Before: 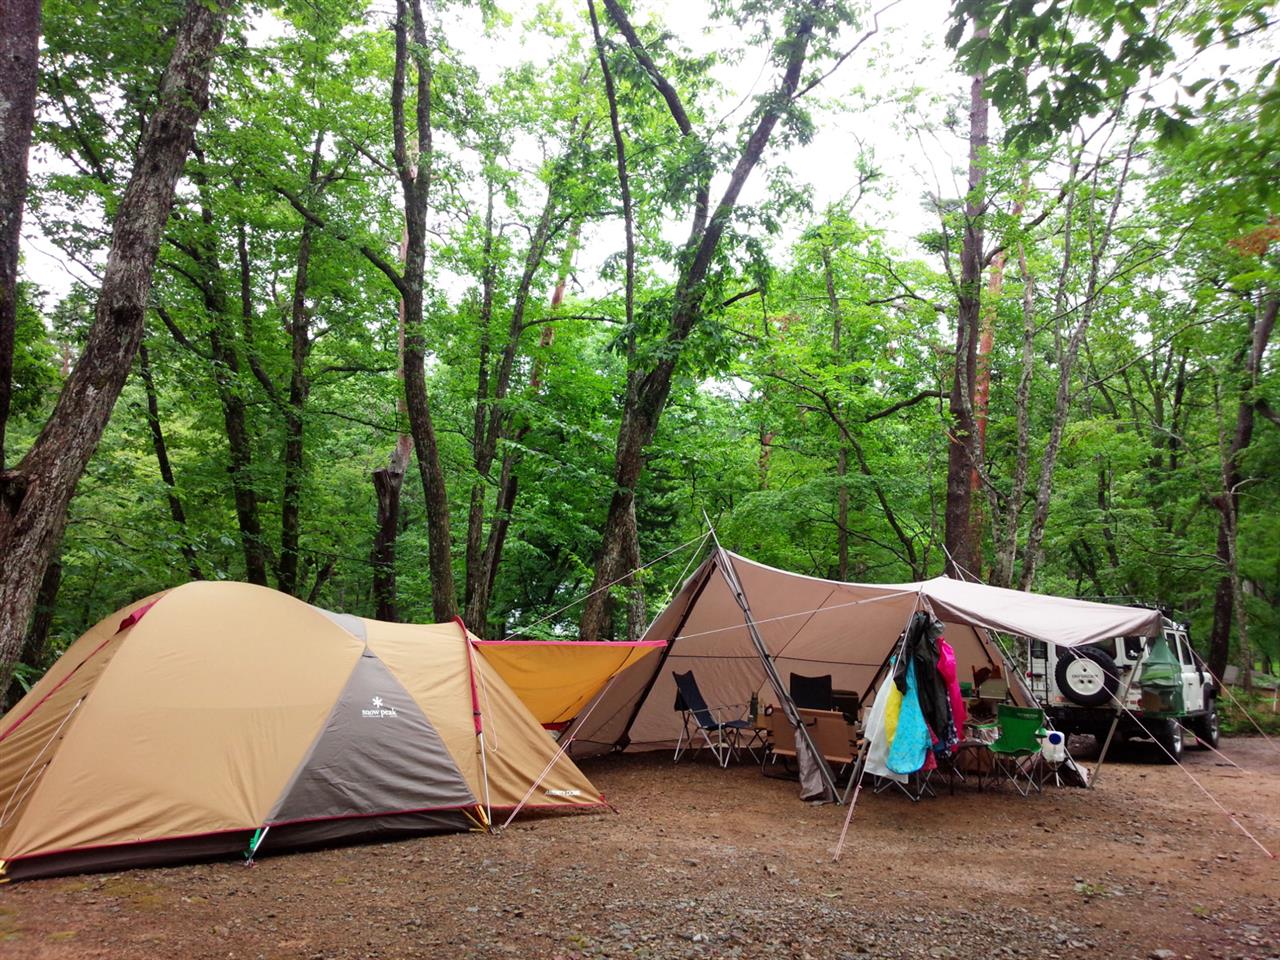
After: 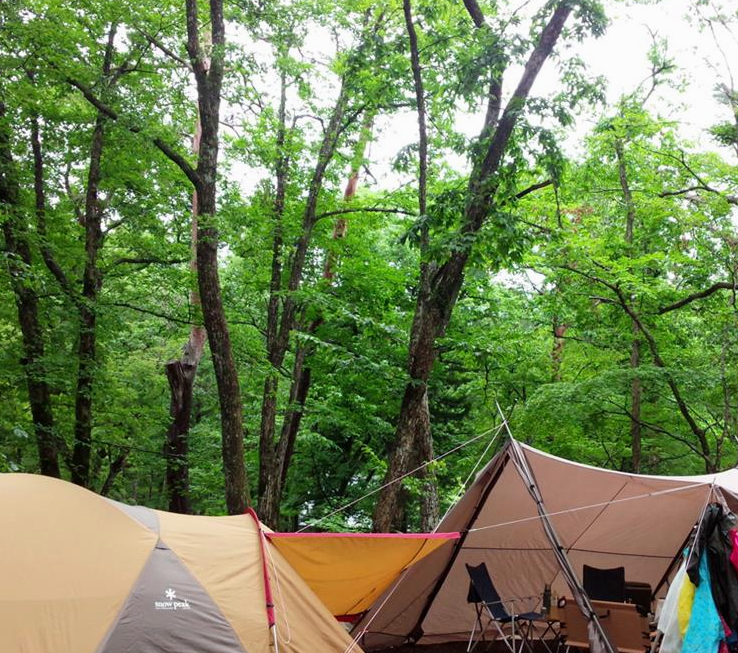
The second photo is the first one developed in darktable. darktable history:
exposure: exposure -0.04 EV, compensate exposure bias true, compensate highlight preservation false
crop: left 16.241%, top 11.27%, right 26.036%, bottom 20.626%
